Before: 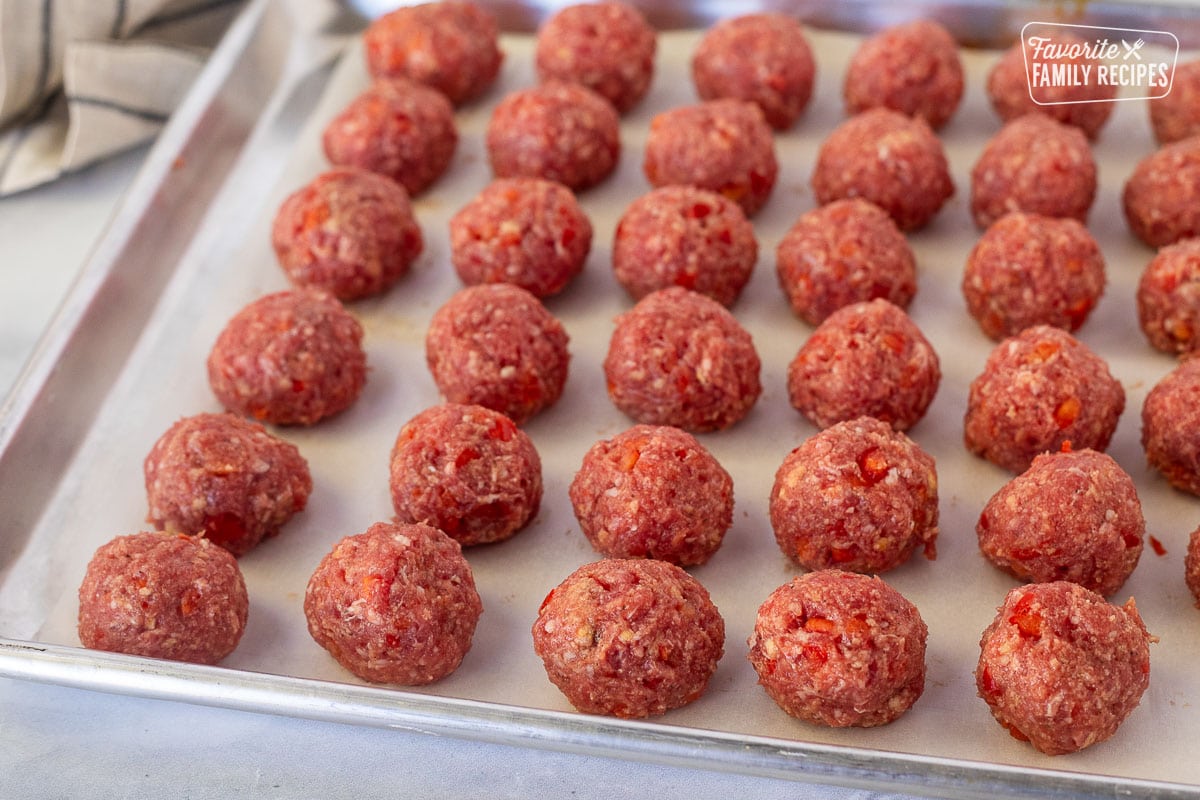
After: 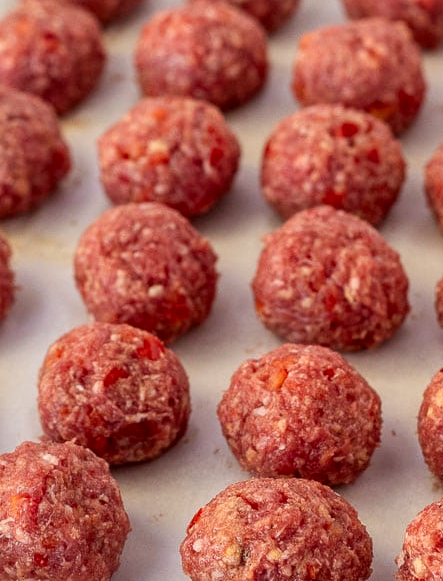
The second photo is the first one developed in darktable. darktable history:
crop and rotate: left 29.376%, top 10.163%, right 33.681%, bottom 17.192%
tone equalizer: edges refinement/feathering 500, mask exposure compensation -1.57 EV, preserve details no
local contrast: on, module defaults
